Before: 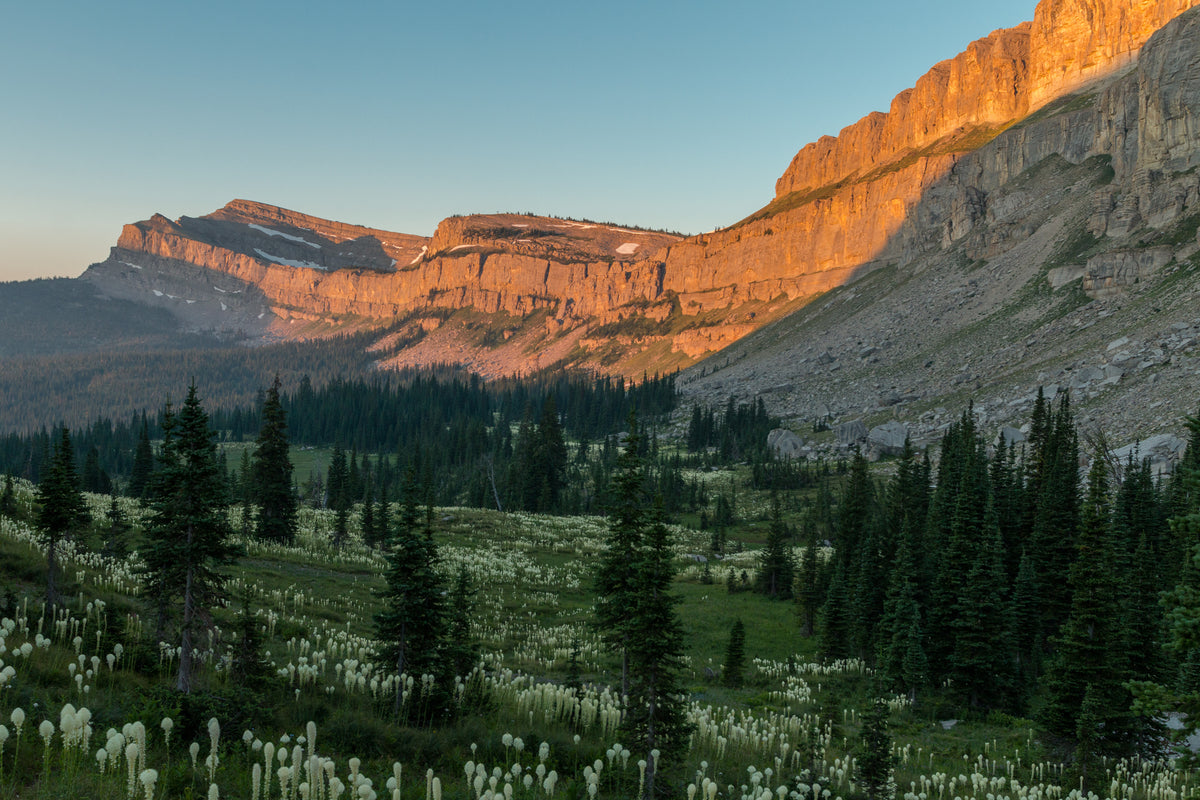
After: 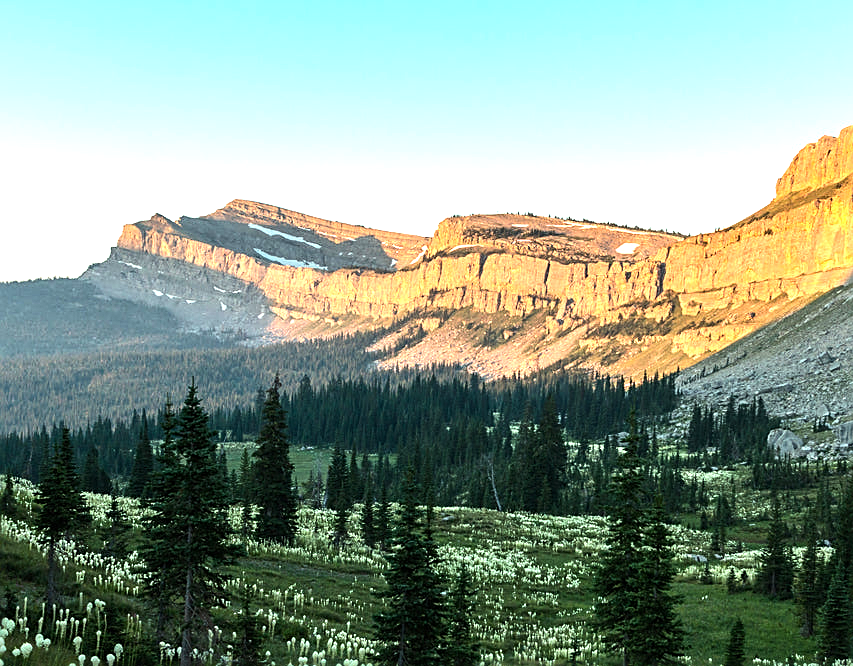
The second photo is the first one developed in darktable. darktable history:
exposure: black level correction 0, exposure 1 EV, compensate exposure bias true, compensate highlight preservation false
sharpen: amount 0.55
crop: right 28.885%, bottom 16.626%
white balance: emerald 1
color correction: highlights a* -6.69, highlights b* 0.49
tone equalizer: -8 EV -0.75 EV, -7 EV -0.7 EV, -6 EV -0.6 EV, -5 EV -0.4 EV, -3 EV 0.4 EV, -2 EV 0.6 EV, -1 EV 0.7 EV, +0 EV 0.75 EV, edges refinement/feathering 500, mask exposure compensation -1.57 EV, preserve details no
